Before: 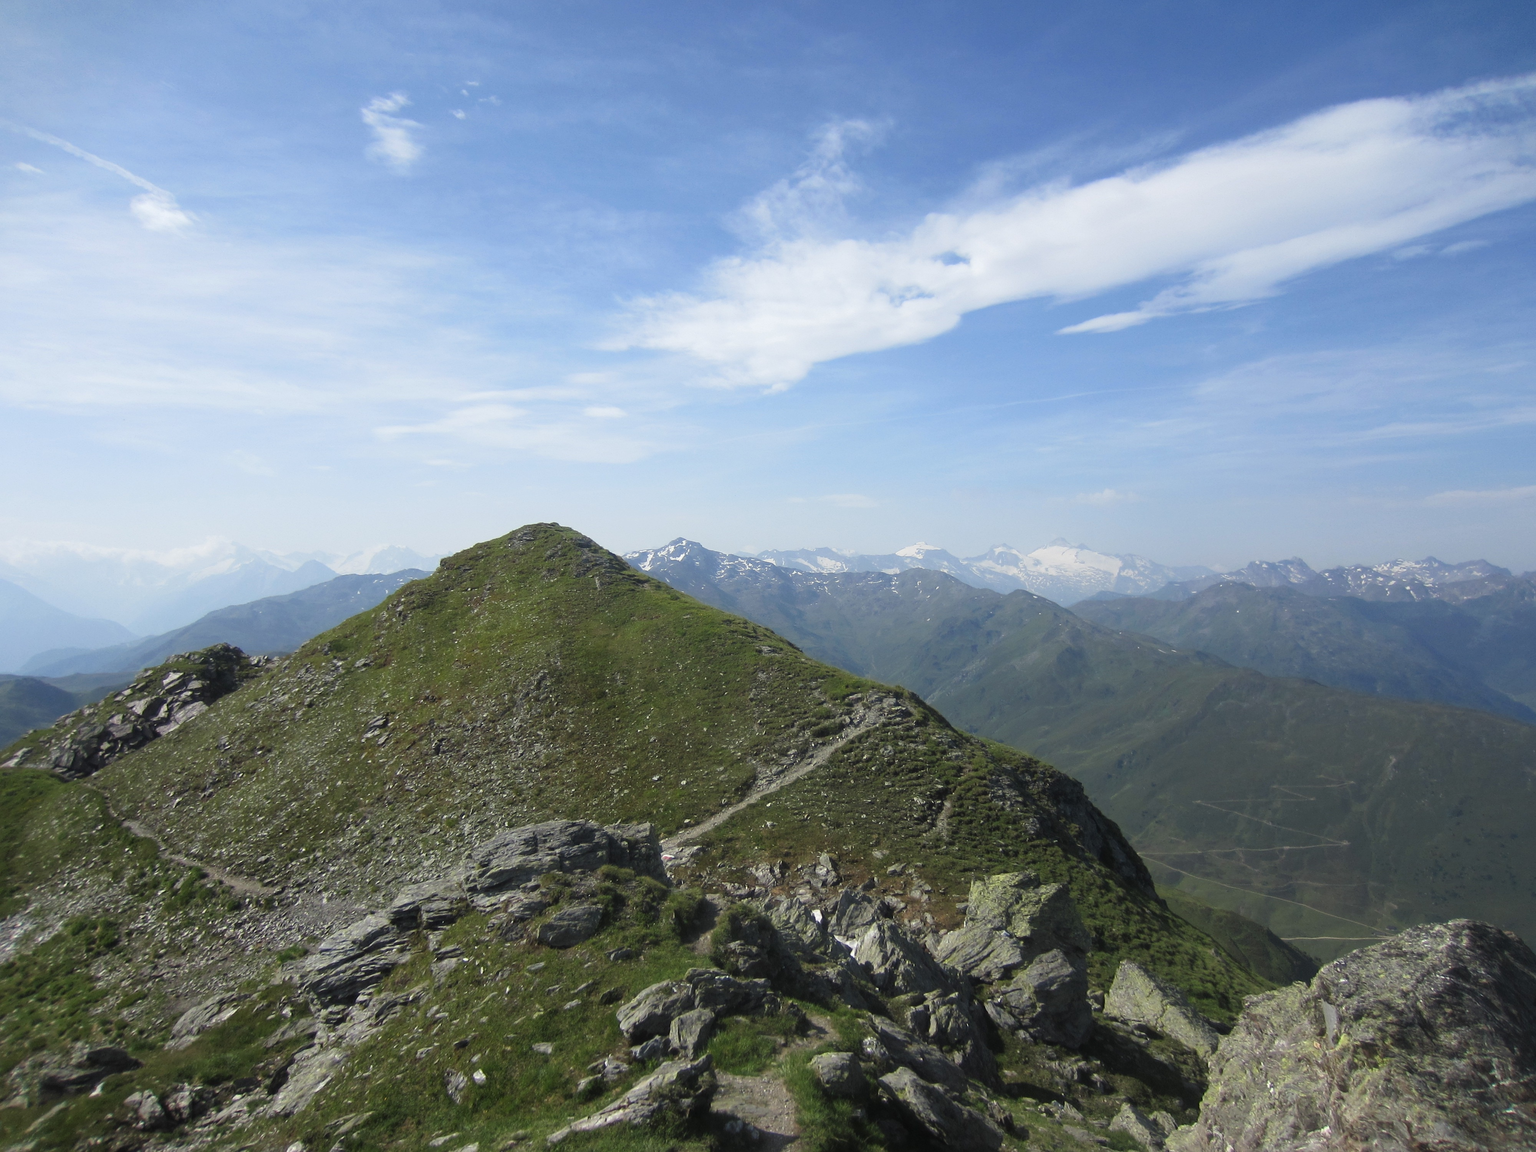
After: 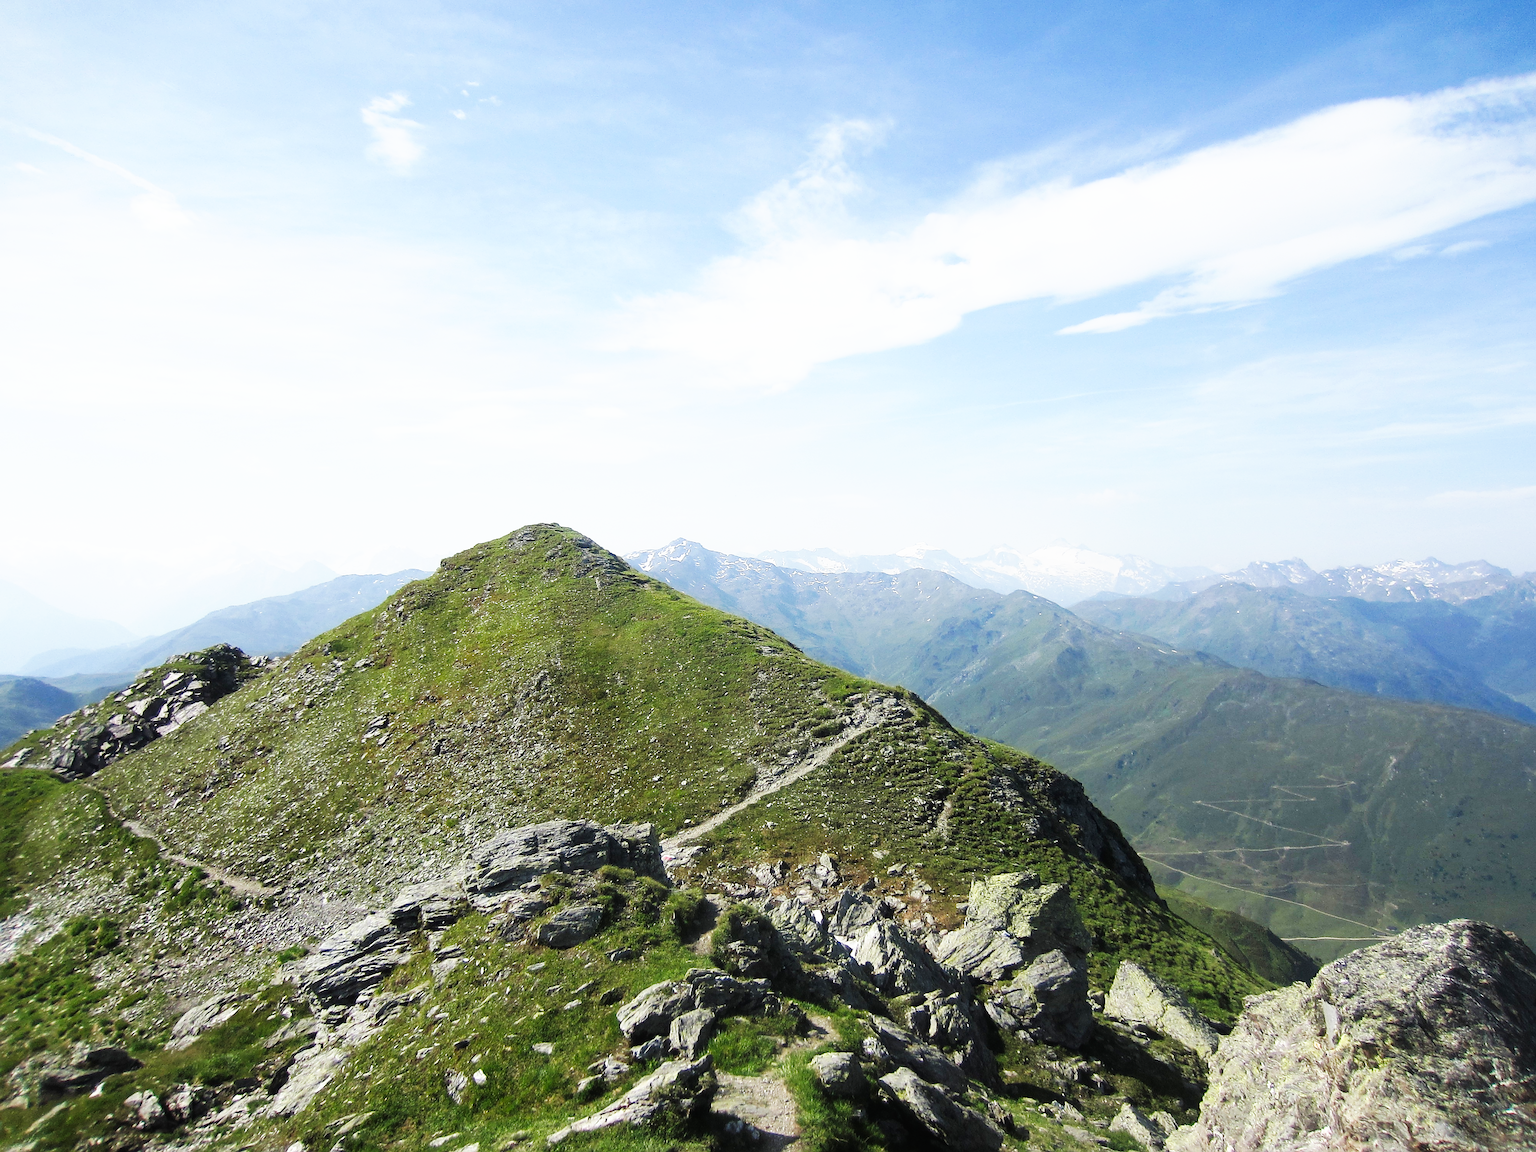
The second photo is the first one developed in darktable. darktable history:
sharpen: radius 1.4, amount 1.25, threshold 0.7
base curve: curves: ch0 [(0, 0) (0.007, 0.004) (0.027, 0.03) (0.046, 0.07) (0.207, 0.54) (0.442, 0.872) (0.673, 0.972) (1, 1)], preserve colors none
